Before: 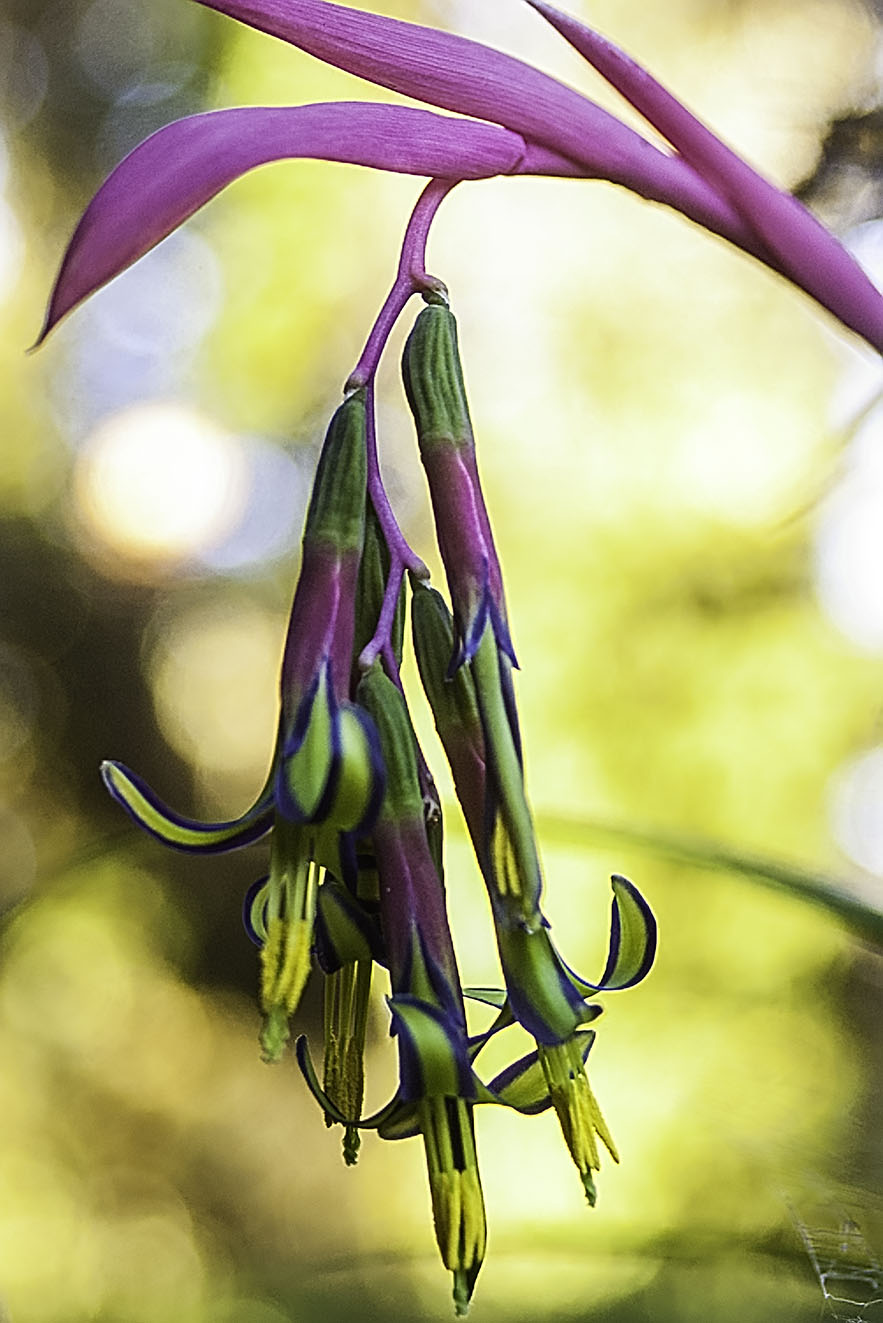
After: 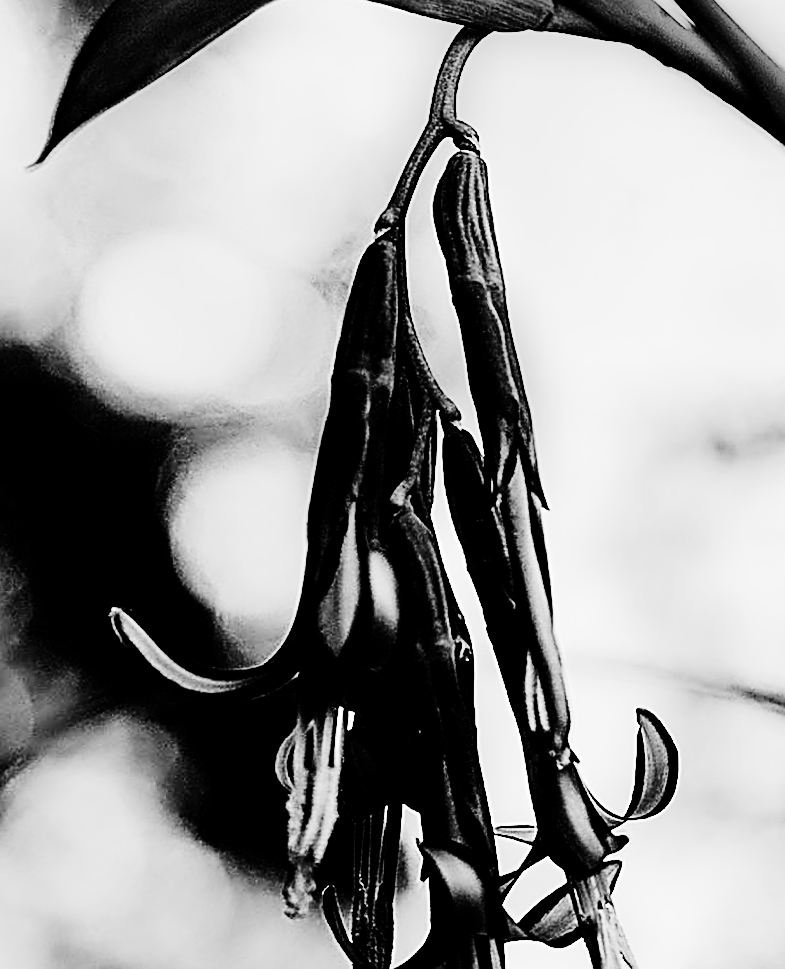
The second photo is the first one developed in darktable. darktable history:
monochrome: a -74.22, b 78.2
contrast brightness saturation: contrast 0.77, brightness -1, saturation 1
sharpen: on, module defaults
rotate and perspective: rotation -0.013°, lens shift (vertical) -0.027, lens shift (horizontal) 0.178, crop left 0.016, crop right 0.989, crop top 0.082, crop bottom 0.918
crop: top 7.49%, right 9.717%, bottom 11.943%
color correction: highlights a* 4.02, highlights b* 4.98, shadows a* -7.55, shadows b* 4.98
white balance: emerald 1
